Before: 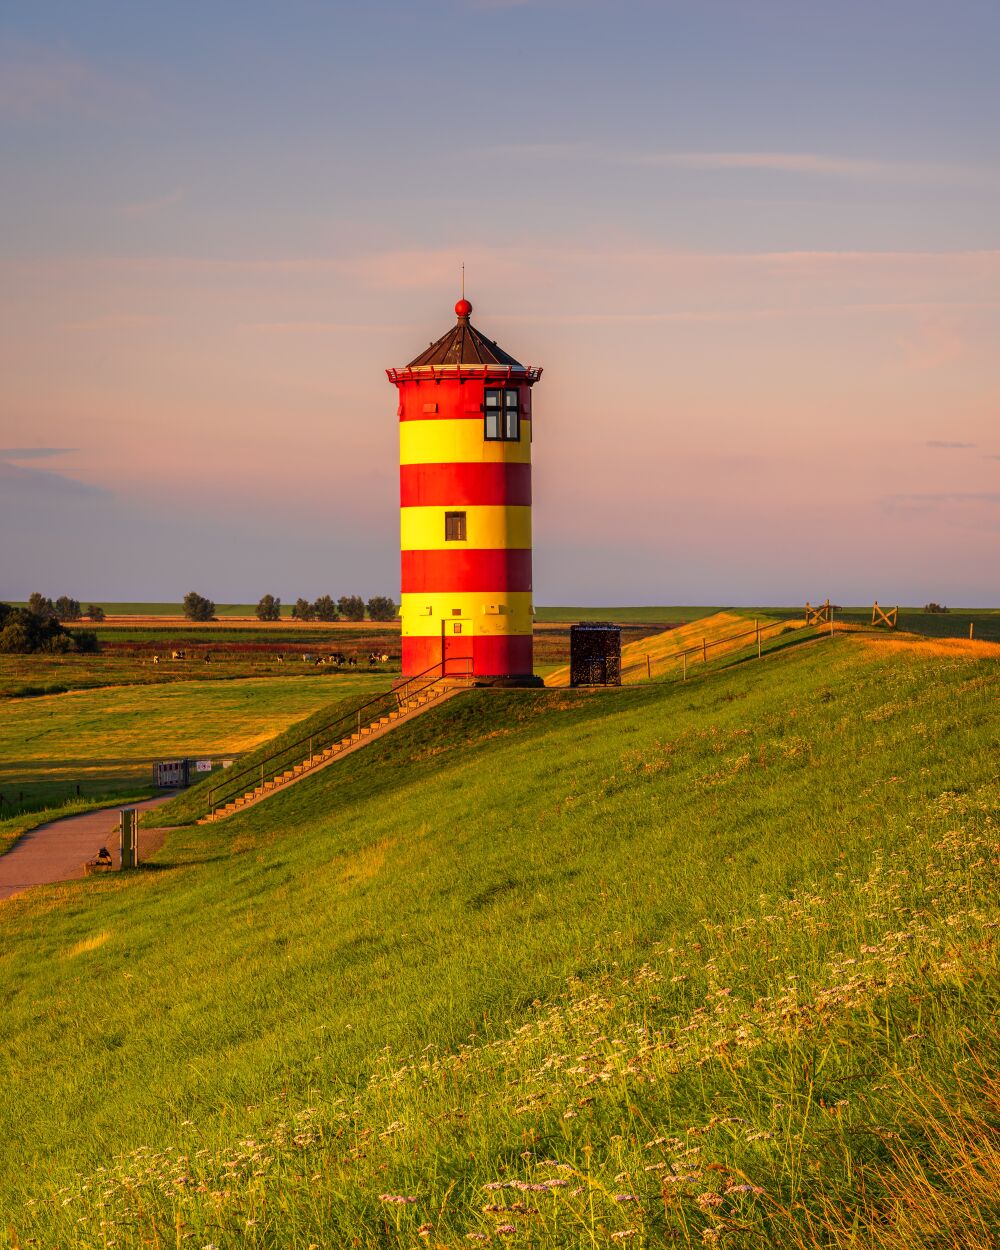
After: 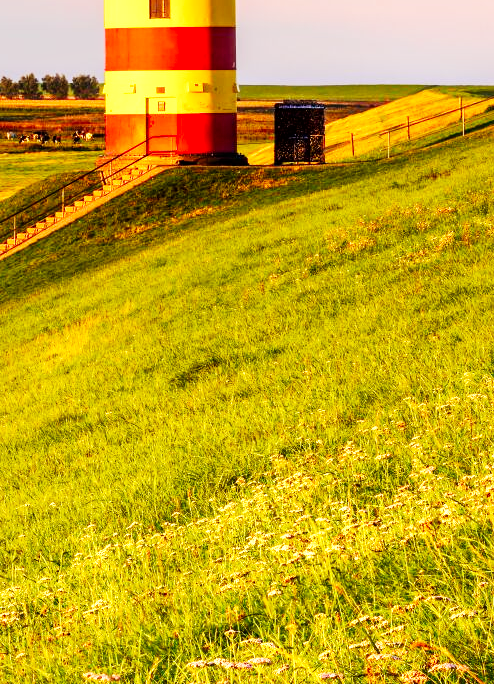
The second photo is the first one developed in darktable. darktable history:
crop: left 29.672%, top 41.786%, right 20.851%, bottom 3.487%
base curve: curves: ch0 [(0, 0) (0.007, 0.004) (0.027, 0.03) (0.046, 0.07) (0.207, 0.54) (0.442, 0.872) (0.673, 0.972) (1, 1)], preserve colors none
local contrast: mode bilateral grid, contrast 20, coarseness 50, detail 120%, midtone range 0.2
